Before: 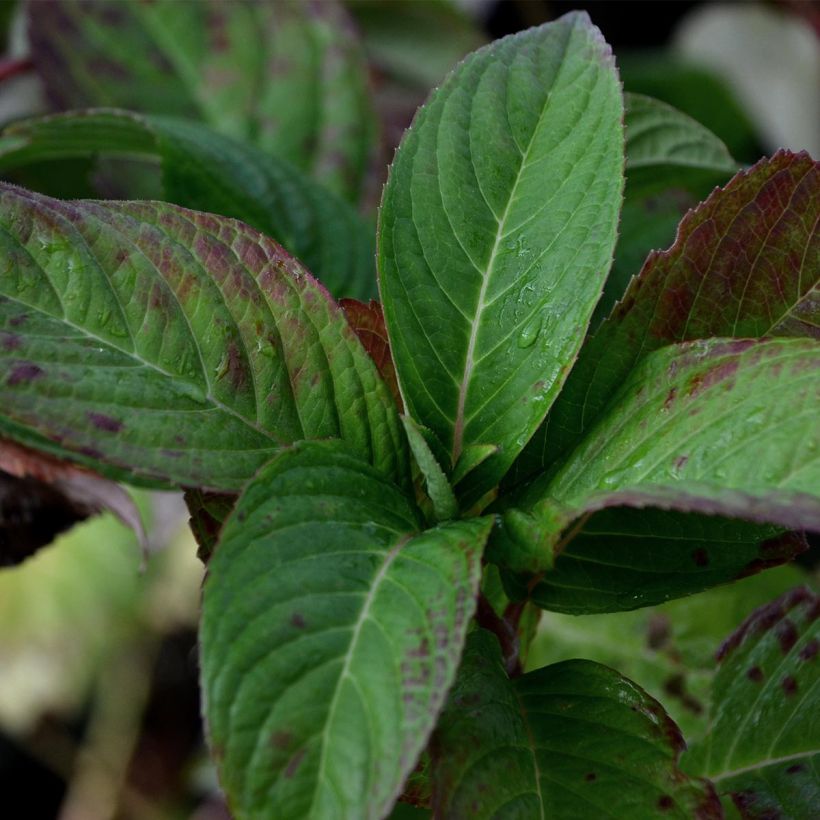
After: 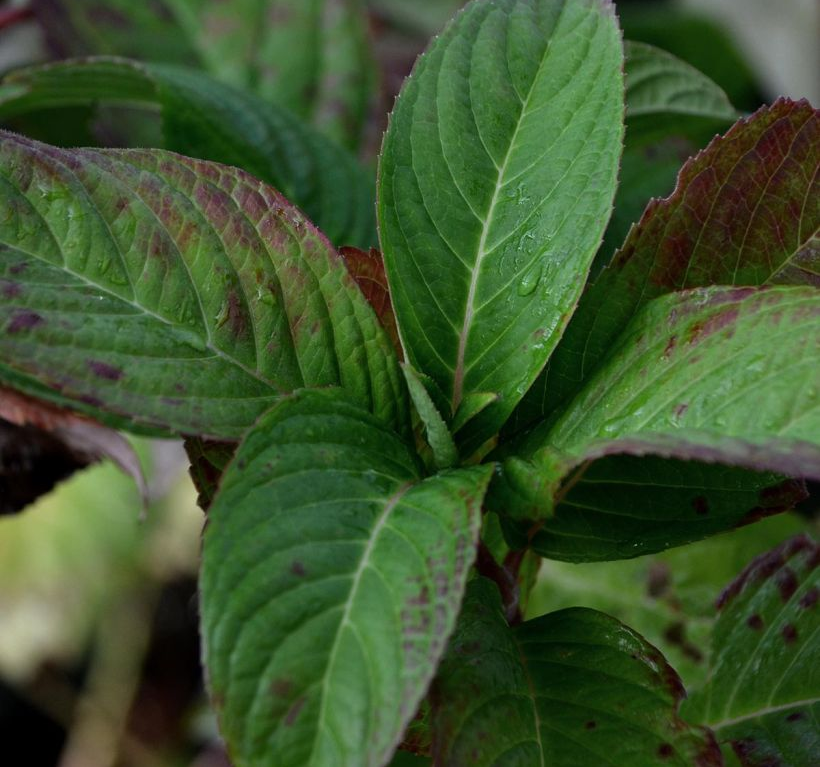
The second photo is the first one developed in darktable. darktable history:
crop and rotate: top 6.394%
